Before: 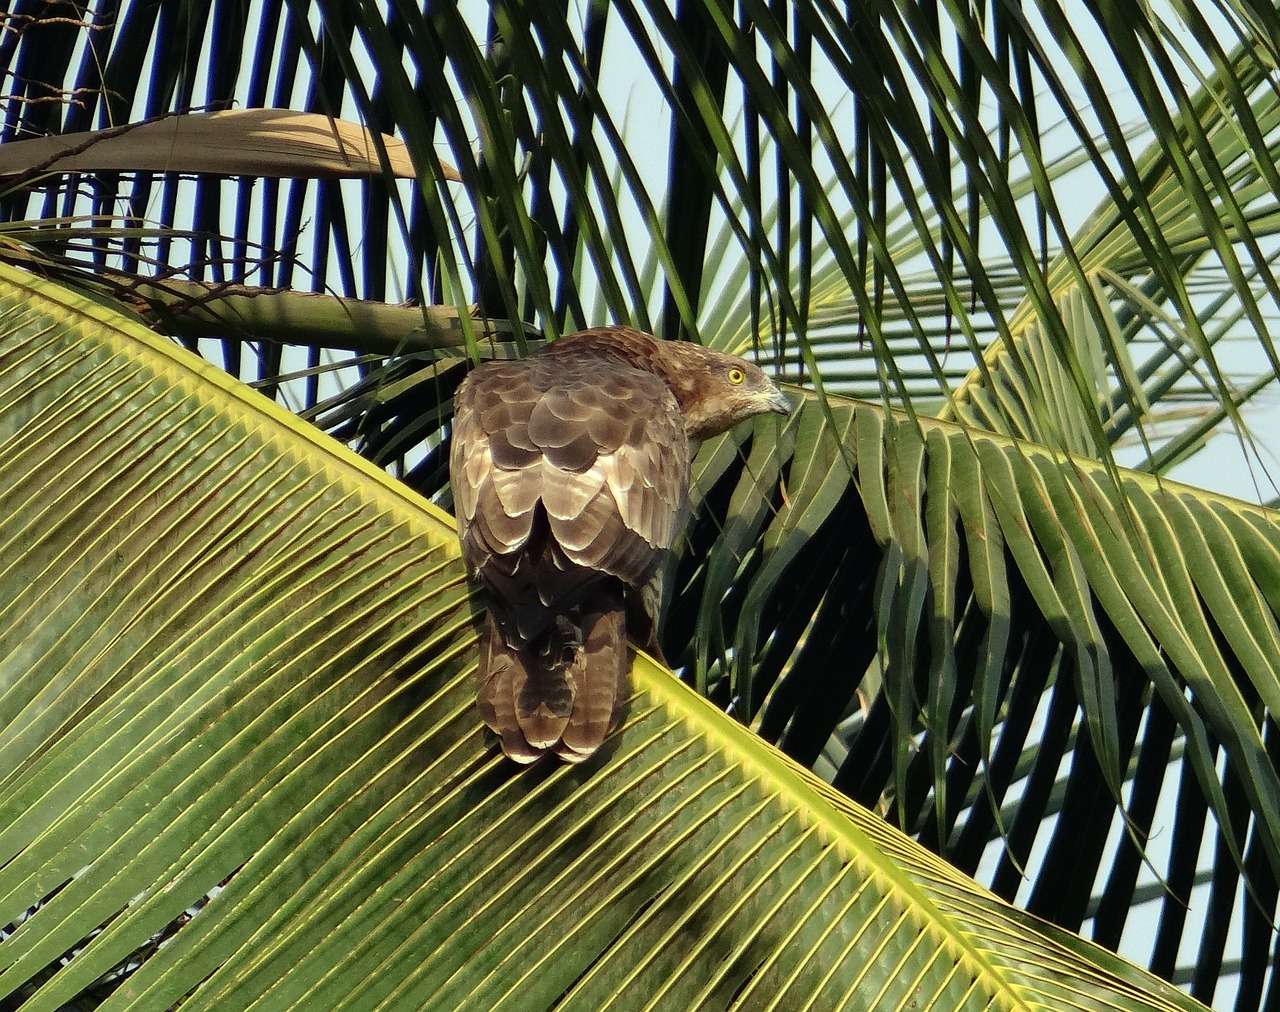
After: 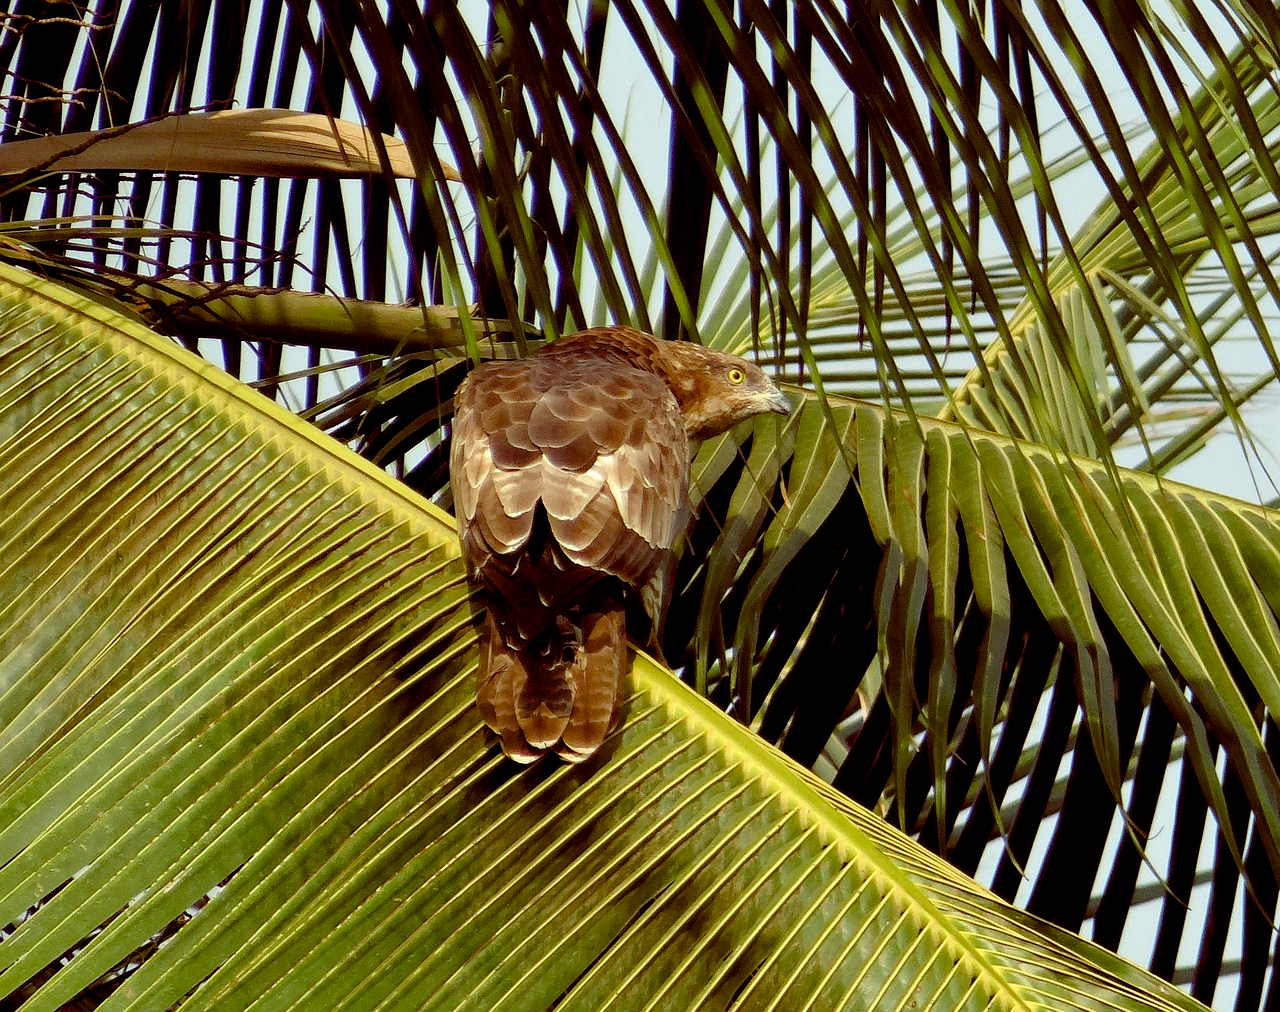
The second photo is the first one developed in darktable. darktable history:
color balance rgb: global offset › luminance -0.226%, global offset › chroma 0.268%, perceptual saturation grading › global saturation 20%, perceptual saturation grading › highlights -24.782%, perceptual saturation grading › shadows 49.916%
